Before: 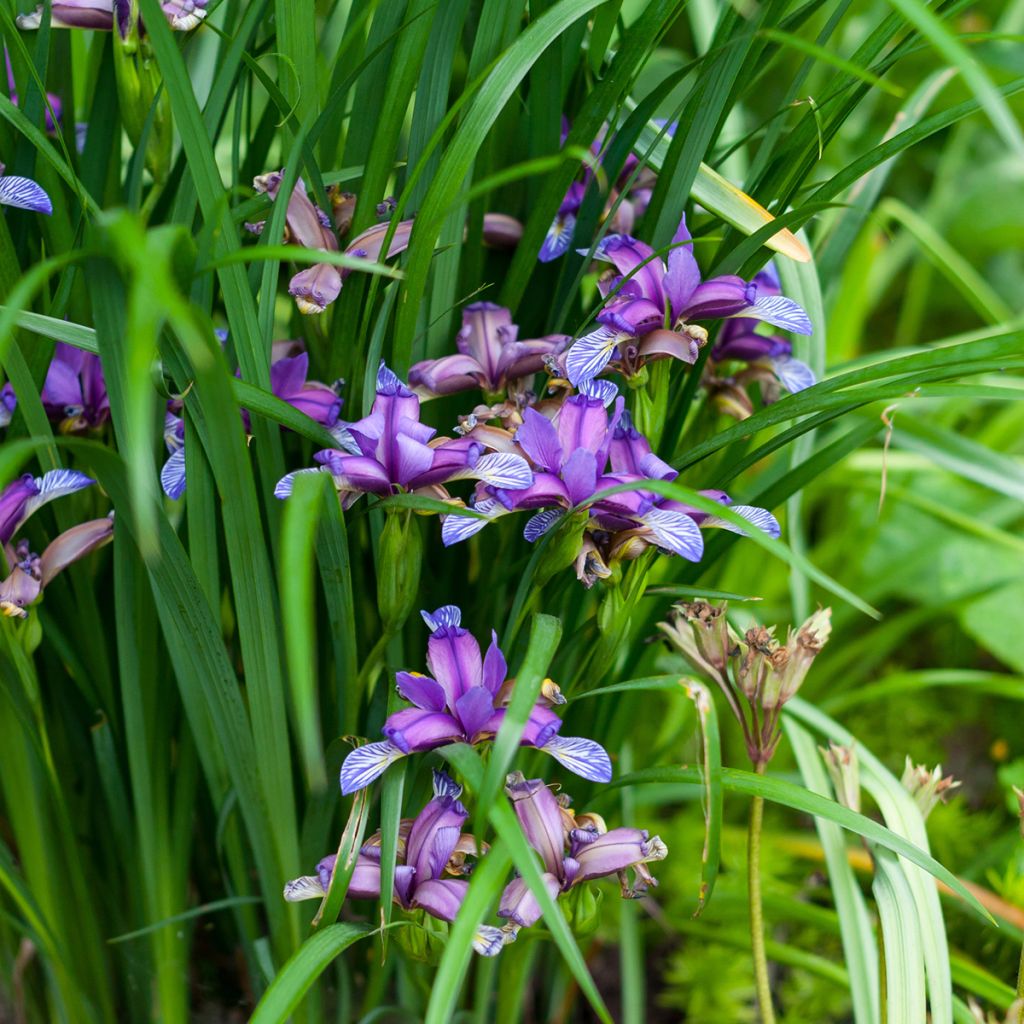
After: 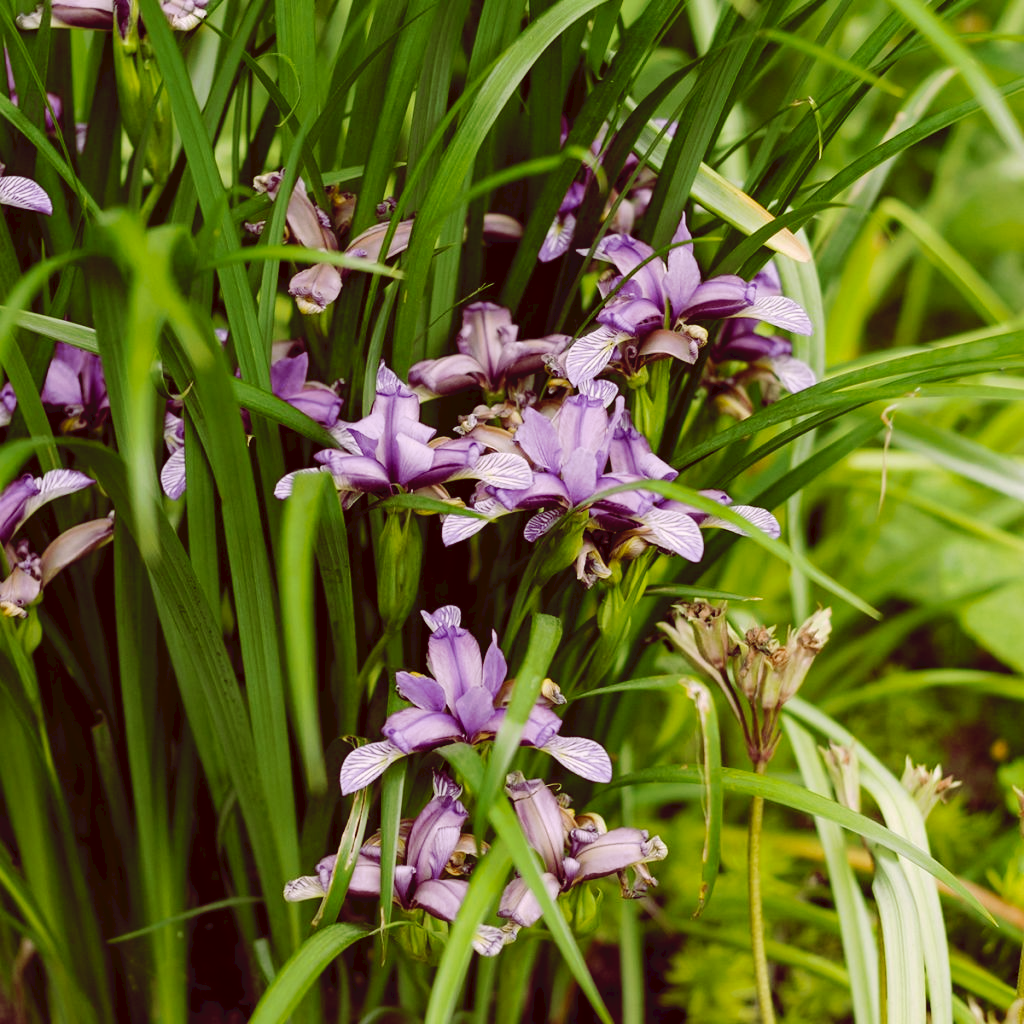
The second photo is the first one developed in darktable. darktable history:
tone curve: curves: ch0 [(0, 0) (0.003, 0.048) (0.011, 0.048) (0.025, 0.048) (0.044, 0.049) (0.069, 0.048) (0.1, 0.052) (0.136, 0.071) (0.177, 0.109) (0.224, 0.157) (0.277, 0.233) (0.335, 0.32) (0.399, 0.404) (0.468, 0.496) (0.543, 0.582) (0.623, 0.653) (0.709, 0.738) (0.801, 0.811) (0.898, 0.895) (1, 1)], preserve colors none
color look up table: target L [92.55, 86.48, 85.33, 88.9, 86.01, 85.25, 74.01, 74.78, 66.19, 62.1, 53.57, 51.16, 46.23, 38.78, 33.51, 16.73, 5.211, 201.53, 87.6, 86.49, 83.31, 74.05, 69.4, 58.93, 53.76, 47.79, 41.12, 33.62, 25.45, 5.493, 80.31, 83.74, 79.84, 55.95, 61.52, 76.25, 49.8, 66.3, 42.83, 44.79, 28.02, 38.55, 25.78, 5.366, 85.36, 83.55, 62.96, 65.59, 42.26], target a [-9.887, -27.26, -17.58, -6.618, -38.8, -21.66, -48.98, -19.23, -2.362, 0.06, -23.53, -7.744, -30.32, -2.783, -0.721, 3.068, 33.55, 0, 4.673, 4.033, 14.13, 22.03, 26.66, 51.69, 57.39, 23.58, 43.6, 41.16, 31.38, 35.15, 21.44, 17.45, 28.52, 30.65, 11.7, 23.85, 59.23, 14.02, 14.76, 37.67, 36.73, 34.39, 29.03, 34.98, -2.34, 10.54, -11.21, 3.454, 6.485], target b [56.19, 24.84, 4.244, 8.044, 62.37, 82.22, 67.9, 50.58, 59.54, 28.58, 27.4, 15.04, 36.75, 32.61, 16.32, 28.39, 8.497, -0.001, 35.19, 57.63, 8.115, 49.58, 30.72, 18.98, 47.91, 26.26, 39.34, 11.07, 43.26, 9.047, -5.68, -13.22, -20.97, -0.372, -4.648, -25.44, -15.12, -17.95, 0.869, -33.3, -13.09, -40.86, -27.16, 8.436, -10.5, -14.3, 2.791, 4.678, -10.23], num patches 49
